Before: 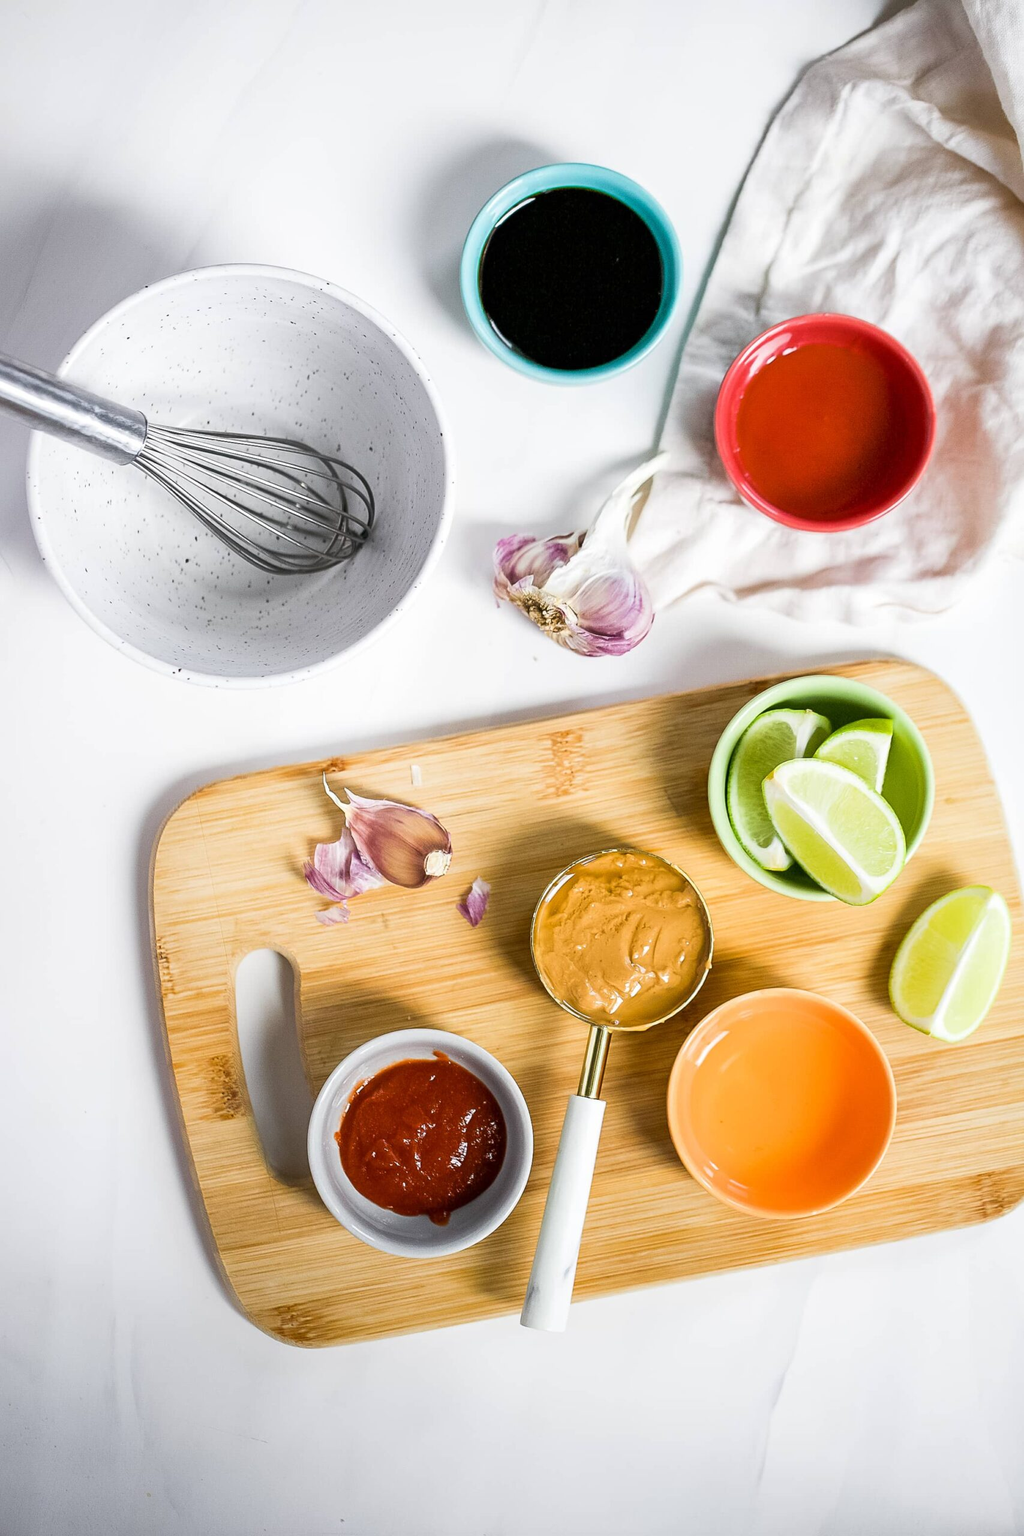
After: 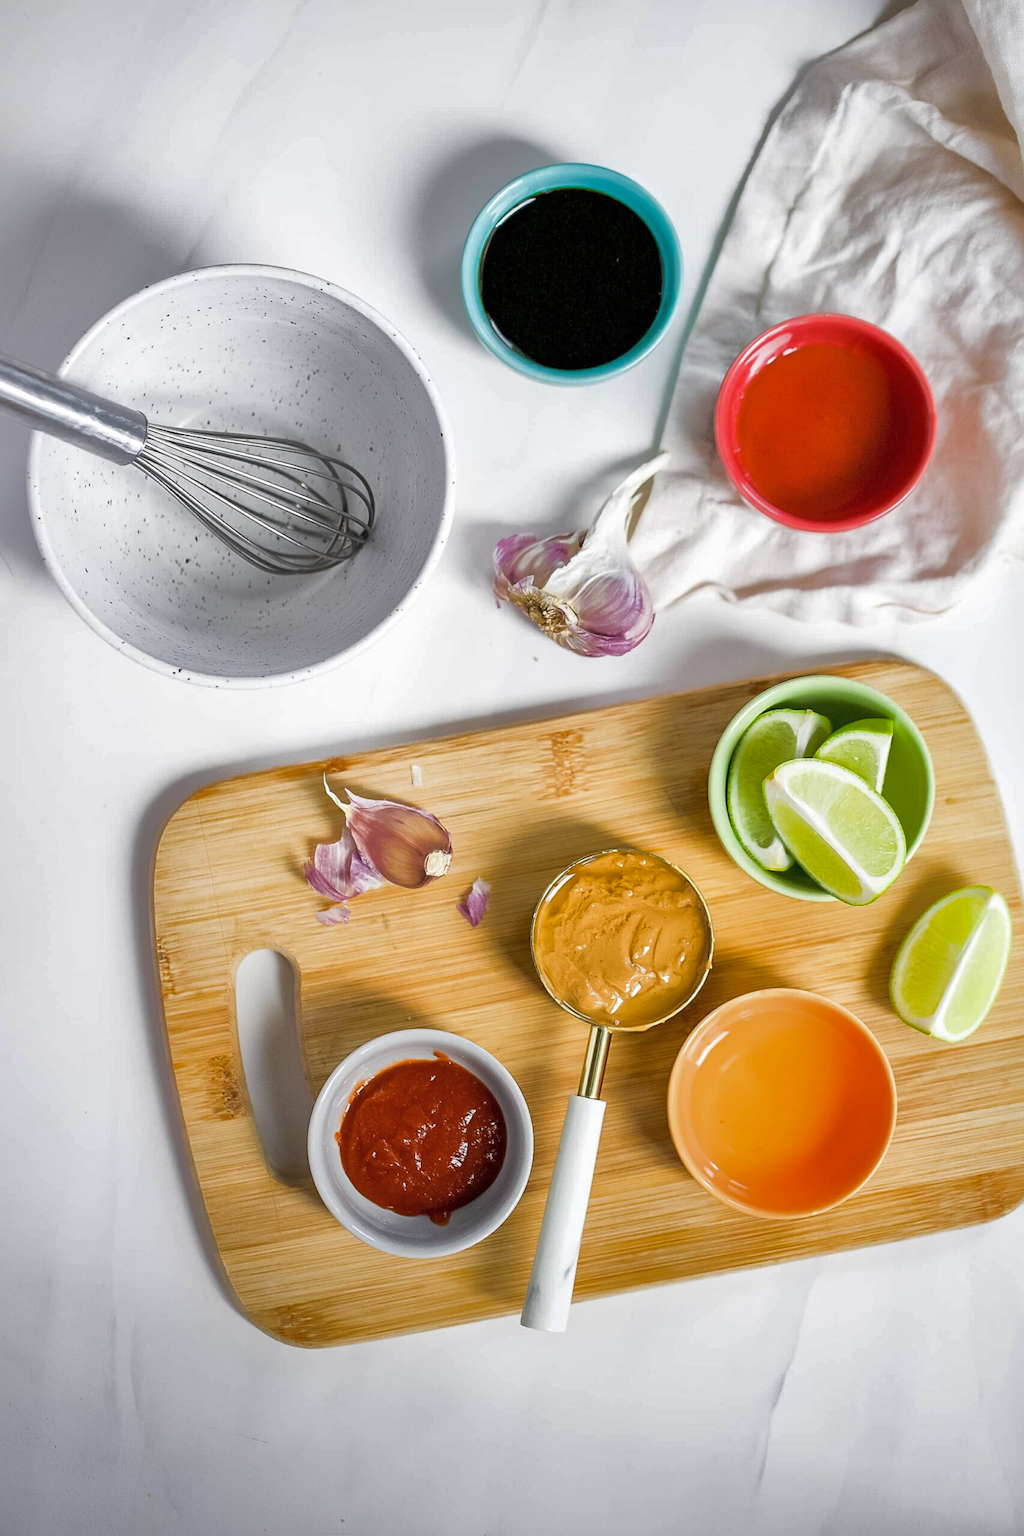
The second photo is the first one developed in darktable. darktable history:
shadows and highlights: shadows 40.18, highlights -59.82
